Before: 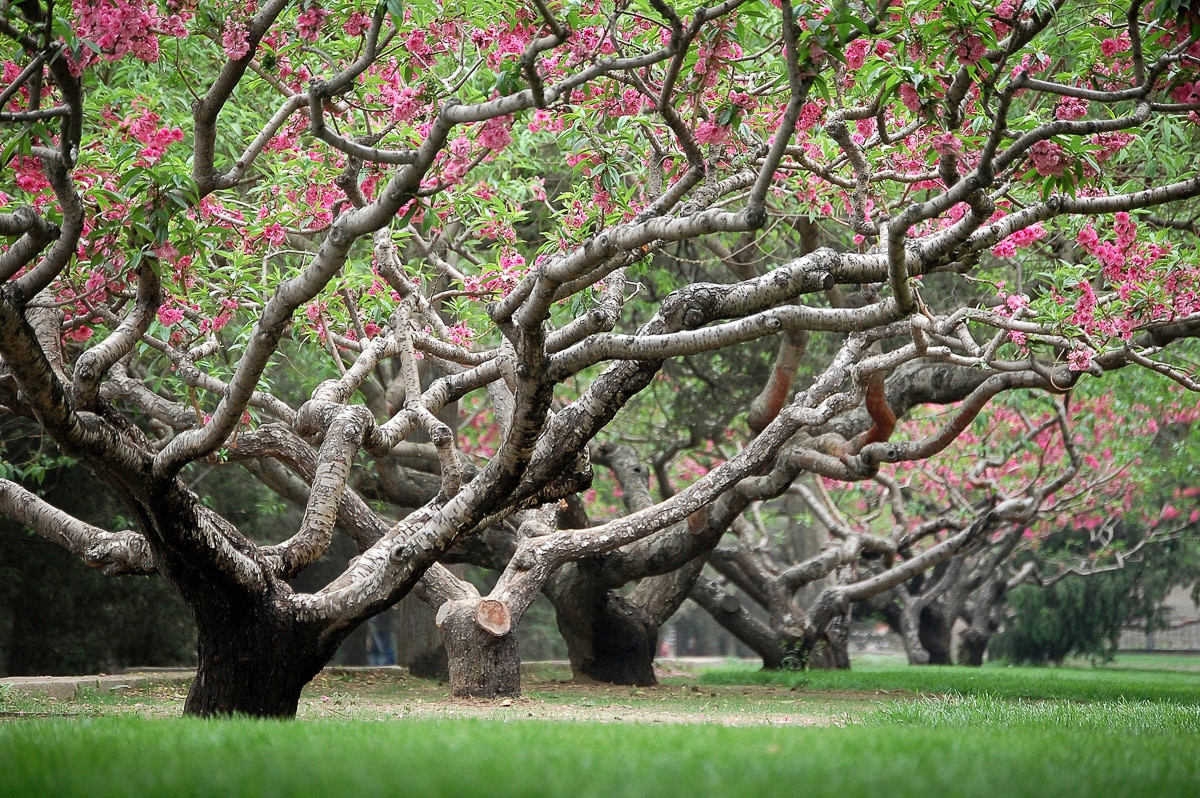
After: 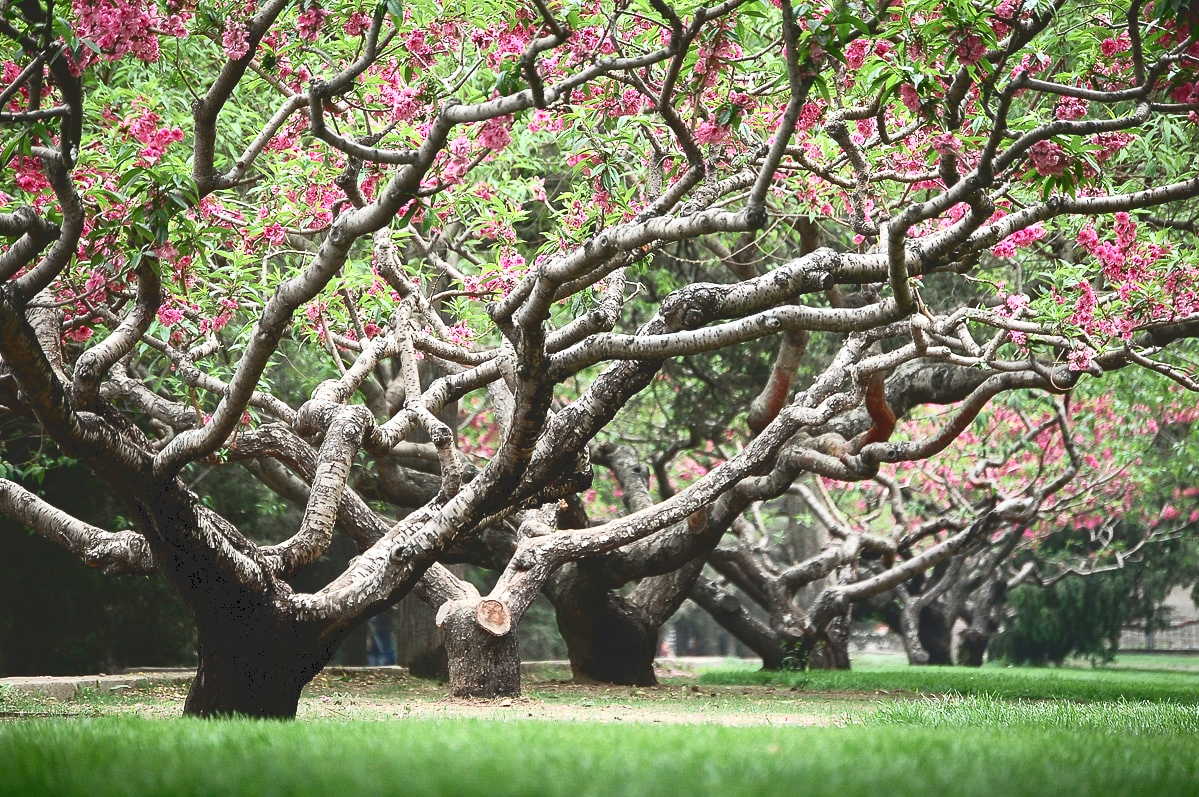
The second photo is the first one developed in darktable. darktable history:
crop: left 0.012%
tone curve: curves: ch0 [(0, 0) (0.003, 0.142) (0.011, 0.142) (0.025, 0.147) (0.044, 0.147) (0.069, 0.152) (0.1, 0.16) (0.136, 0.172) (0.177, 0.193) (0.224, 0.221) (0.277, 0.264) (0.335, 0.322) (0.399, 0.399) (0.468, 0.49) (0.543, 0.593) (0.623, 0.723) (0.709, 0.841) (0.801, 0.925) (0.898, 0.976) (1, 1)], color space Lab, independent channels, preserve colors none
